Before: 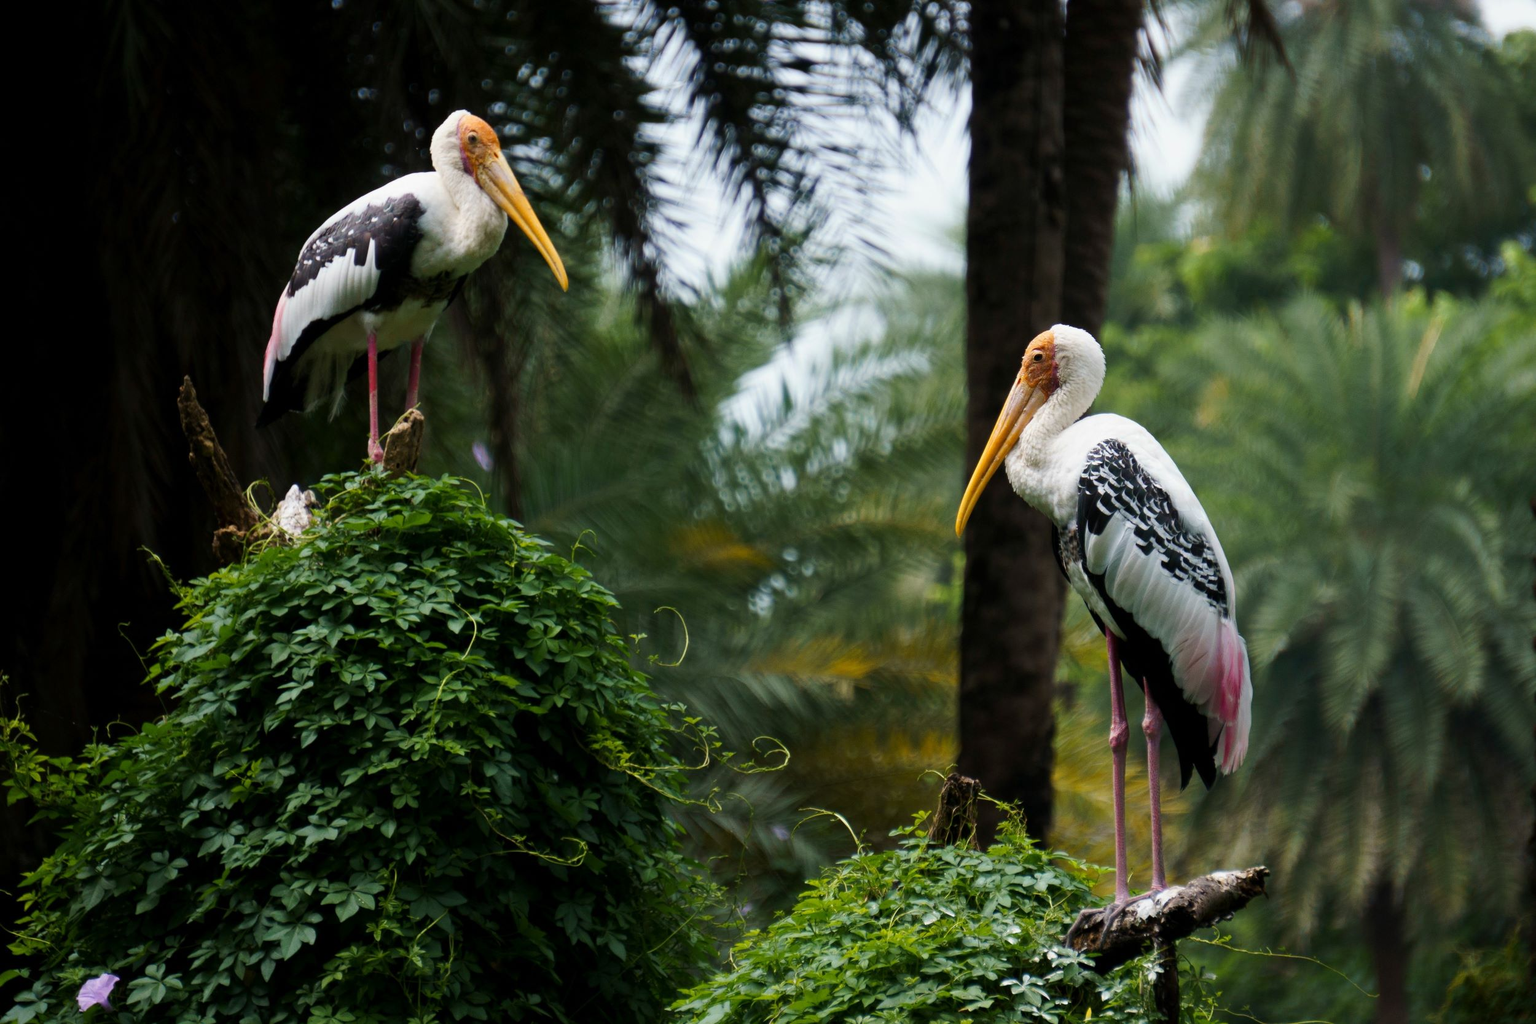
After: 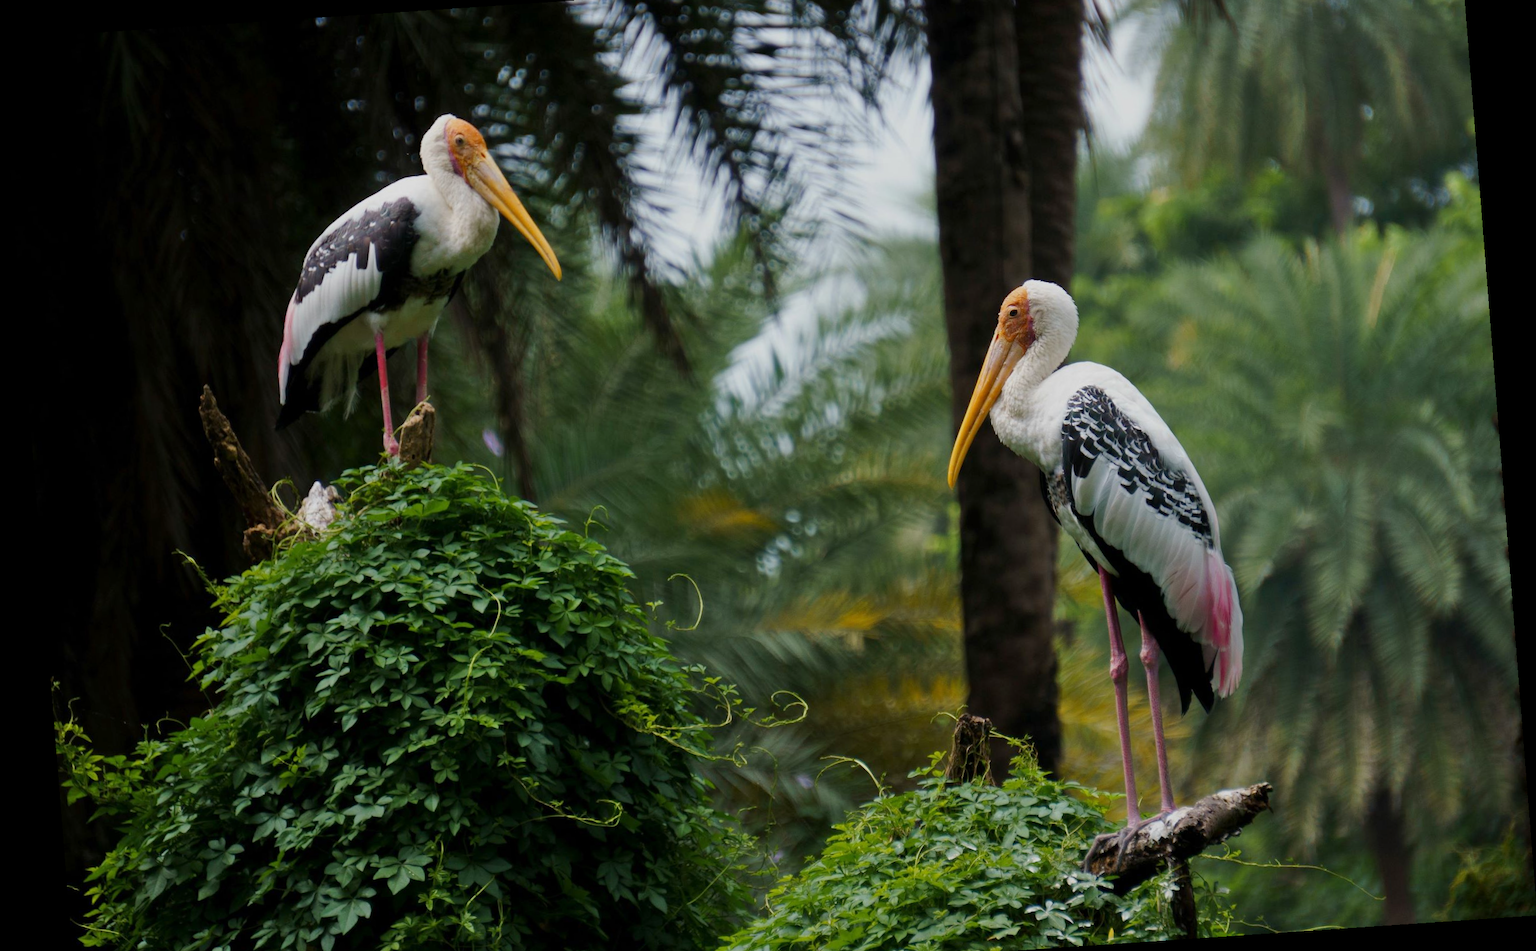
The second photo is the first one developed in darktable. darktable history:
tone equalizer: -8 EV 0.25 EV, -7 EV 0.417 EV, -6 EV 0.417 EV, -5 EV 0.25 EV, -3 EV -0.25 EV, -2 EV -0.417 EV, -1 EV -0.417 EV, +0 EV -0.25 EV, edges refinement/feathering 500, mask exposure compensation -1.57 EV, preserve details guided filter
crop and rotate: top 5.609%, bottom 5.609%
rotate and perspective: rotation -4.2°, shear 0.006, automatic cropping off
